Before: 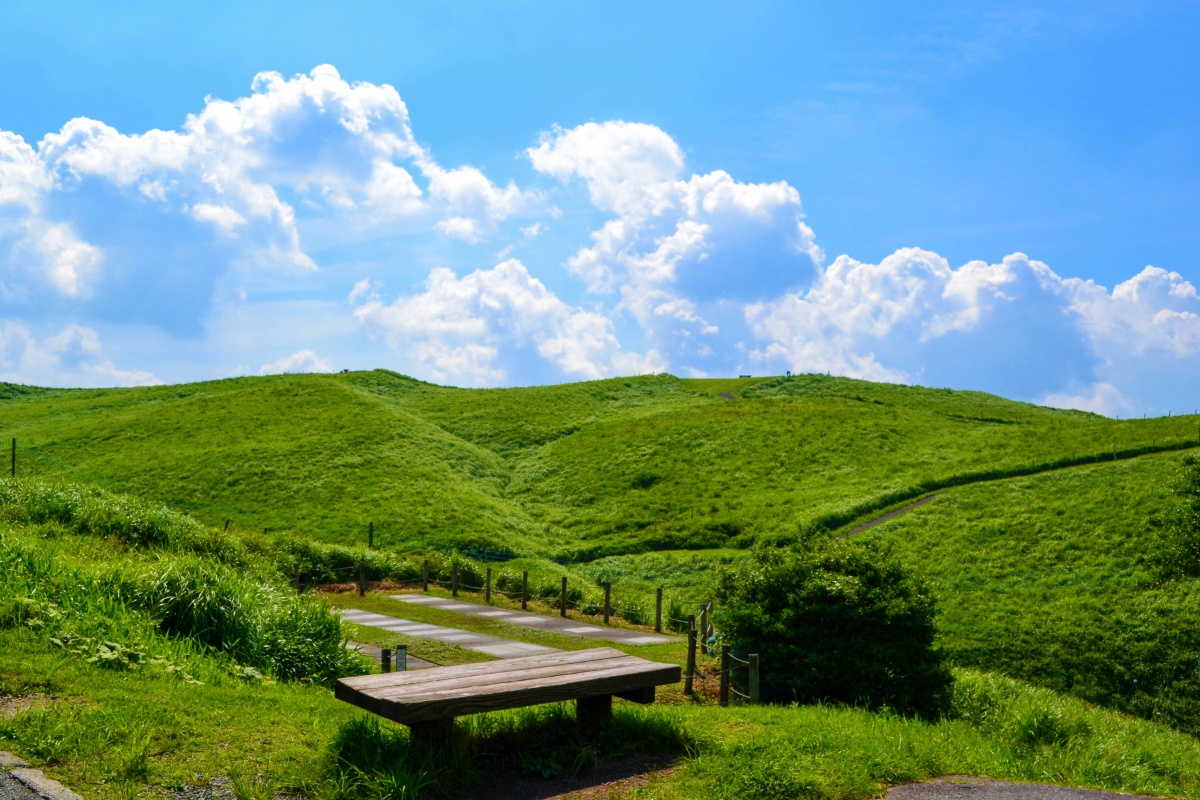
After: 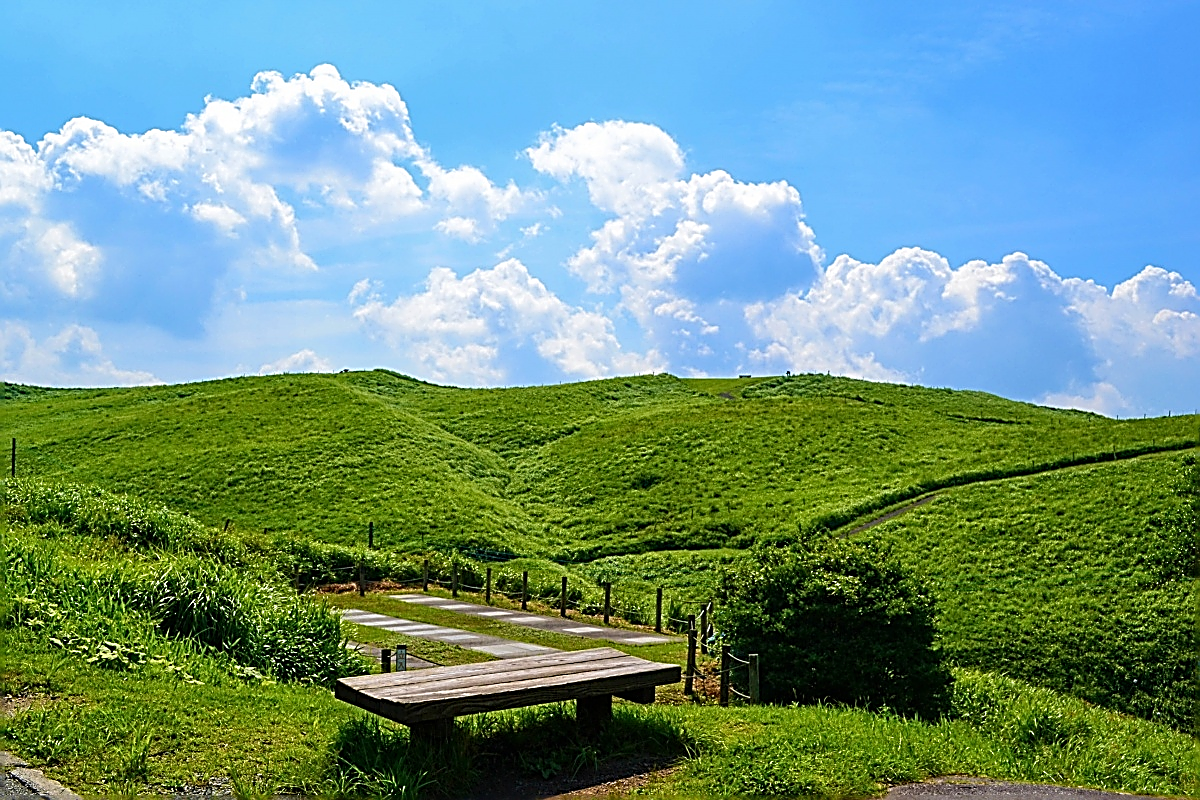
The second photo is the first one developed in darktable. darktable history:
sharpen: amount 1.999
